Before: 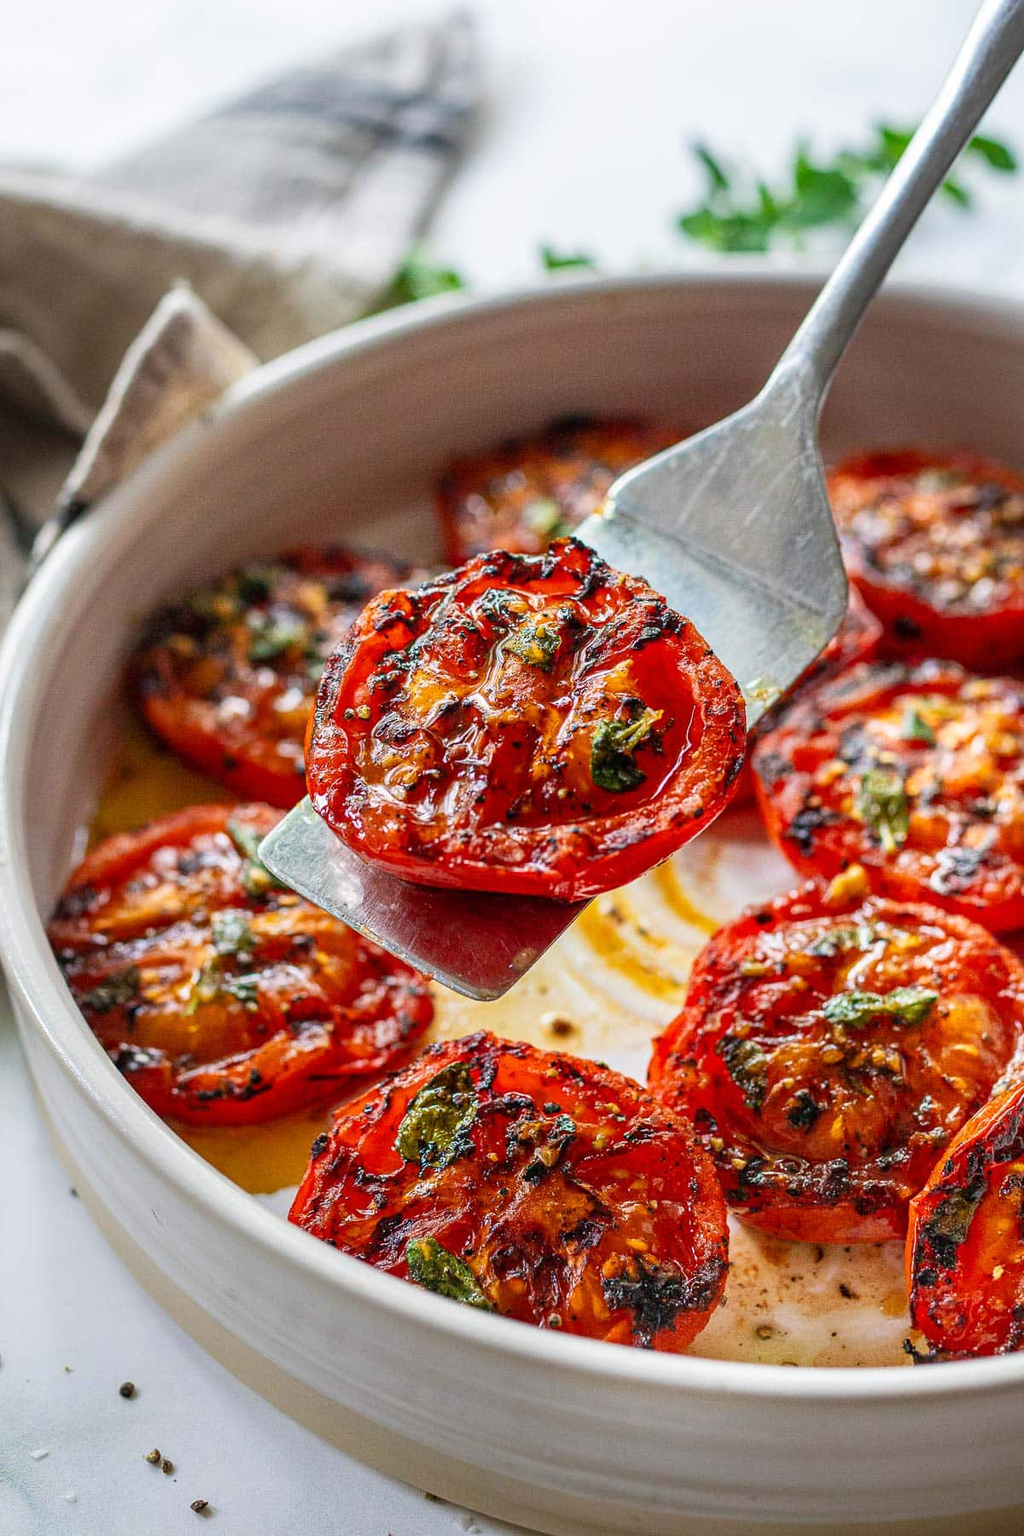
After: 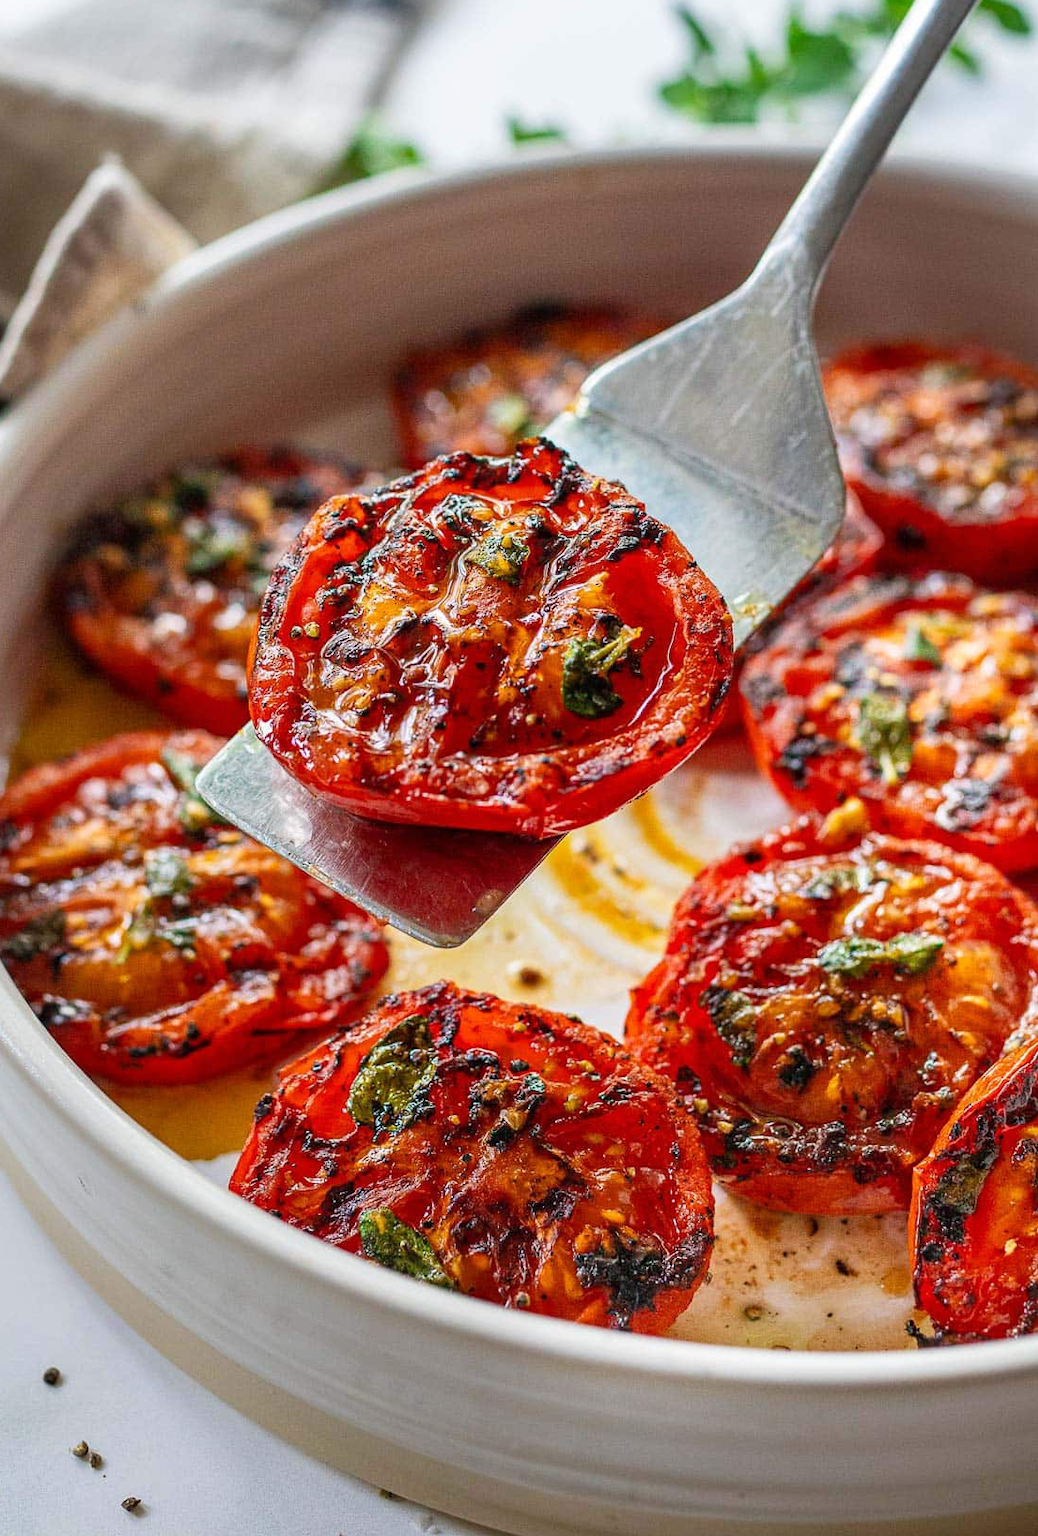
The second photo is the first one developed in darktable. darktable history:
crop and rotate: left 7.911%, top 9.148%
